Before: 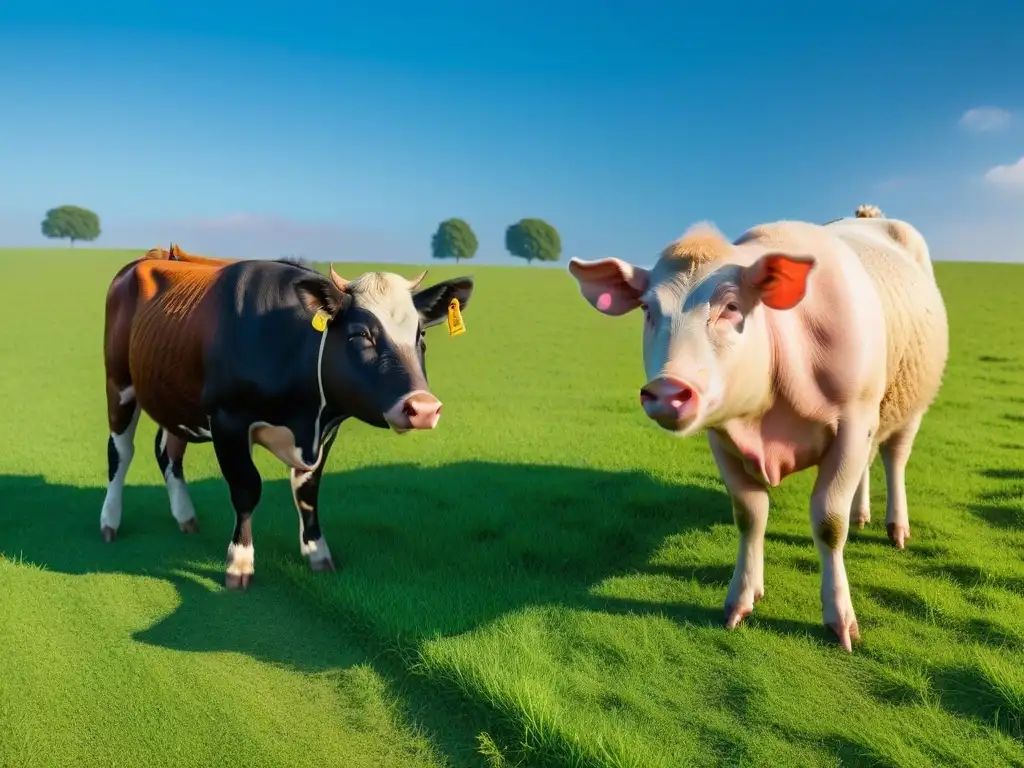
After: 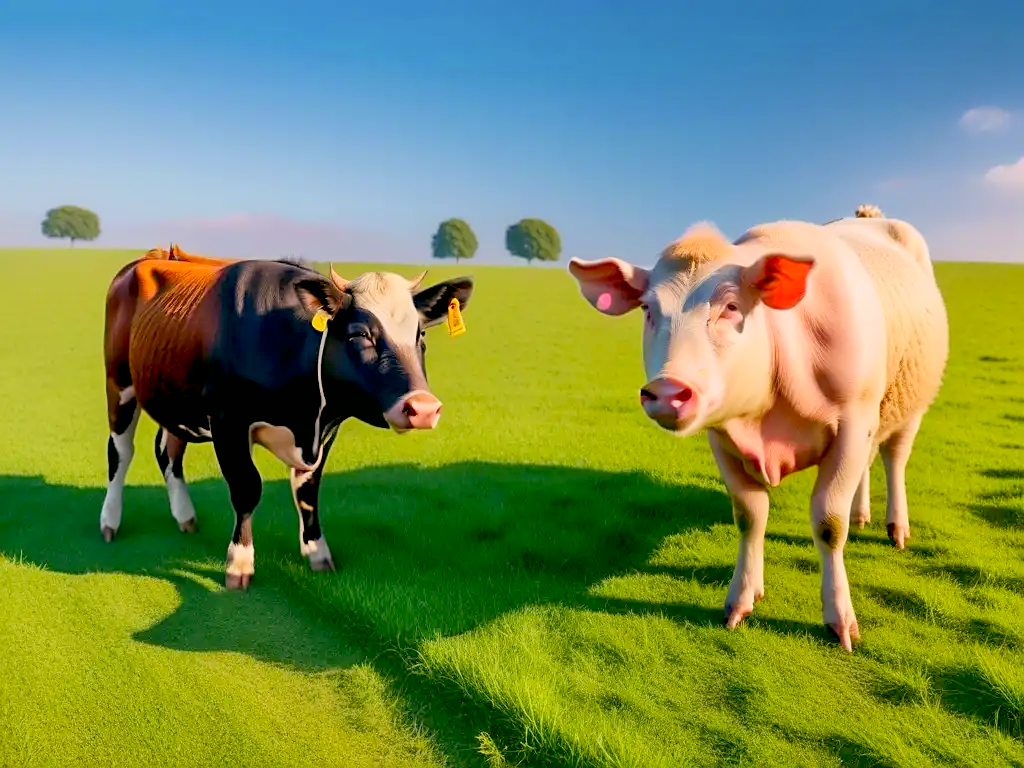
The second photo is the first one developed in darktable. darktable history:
contrast brightness saturation: contrast 0.2, brightness 0.16, saturation 0.22
local contrast: highlights 100%, shadows 100%, detail 120%, midtone range 0.2
sharpen: on, module defaults
contrast equalizer: octaves 7, y [[0.502, 0.505, 0.512, 0.529, 0.564, 0.588], [0.5 ×6], [0.502, 0.505, 0.512, 0.529, 0.564, 0.588], [0, 0.001, 0.001, 0.004, 0.008, 0.011], [0, 0.001, 0.001, 0.004, 0.008, 0.011]], mix -1
color correction: highlights a* 4.02, highlights b* 4.98, shadows a* -7.55, shadows b* 4.98
tone equalizer: -8 EV 0.25 EV, -7 EV 0.417 EV, -6 EV 0.417 EV, -5 EV 0.25 EV, -3 EV -0.25 EV, -2 EV -0.417 EV, -1 EV -0.417 EV, +0 EV -0.25 EV, edges refinement/feathering 500, mask exposure compensation -1.57 EV, preserve details guided filter
rgb levels: mode RGB, independent channels, levels [[0, 0.474, 1], [0, 0.5, 1], [0, 0.5, 1]]
exposure: black level correction 0.01, exposure 0.014 EV, compensate highlight preservation false
